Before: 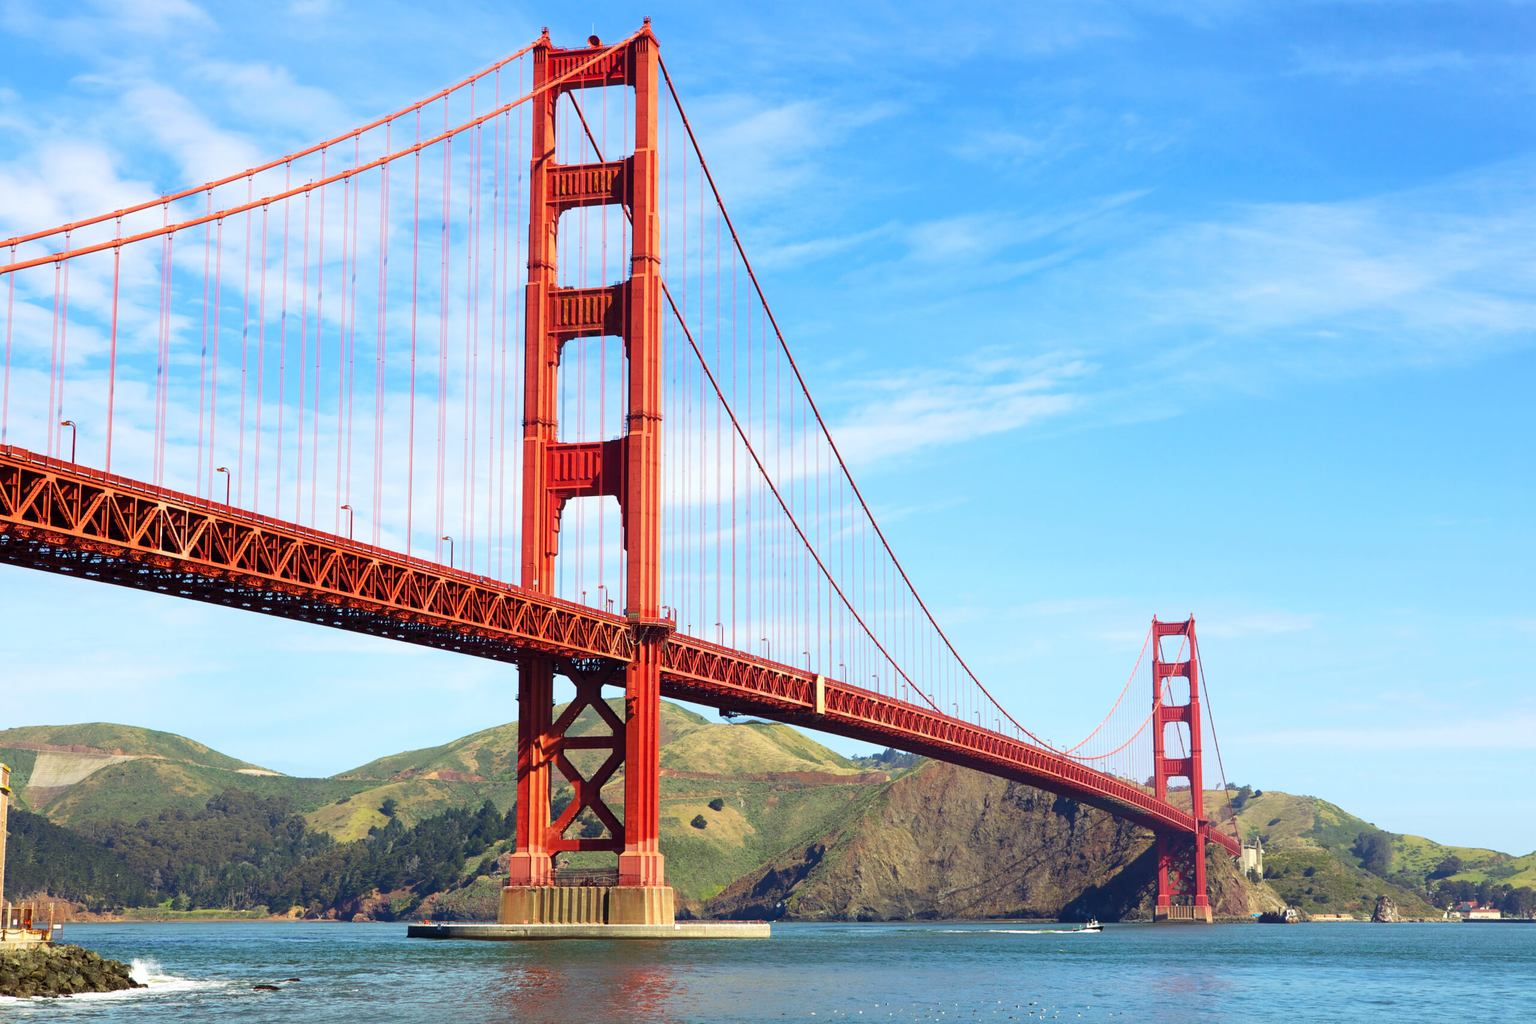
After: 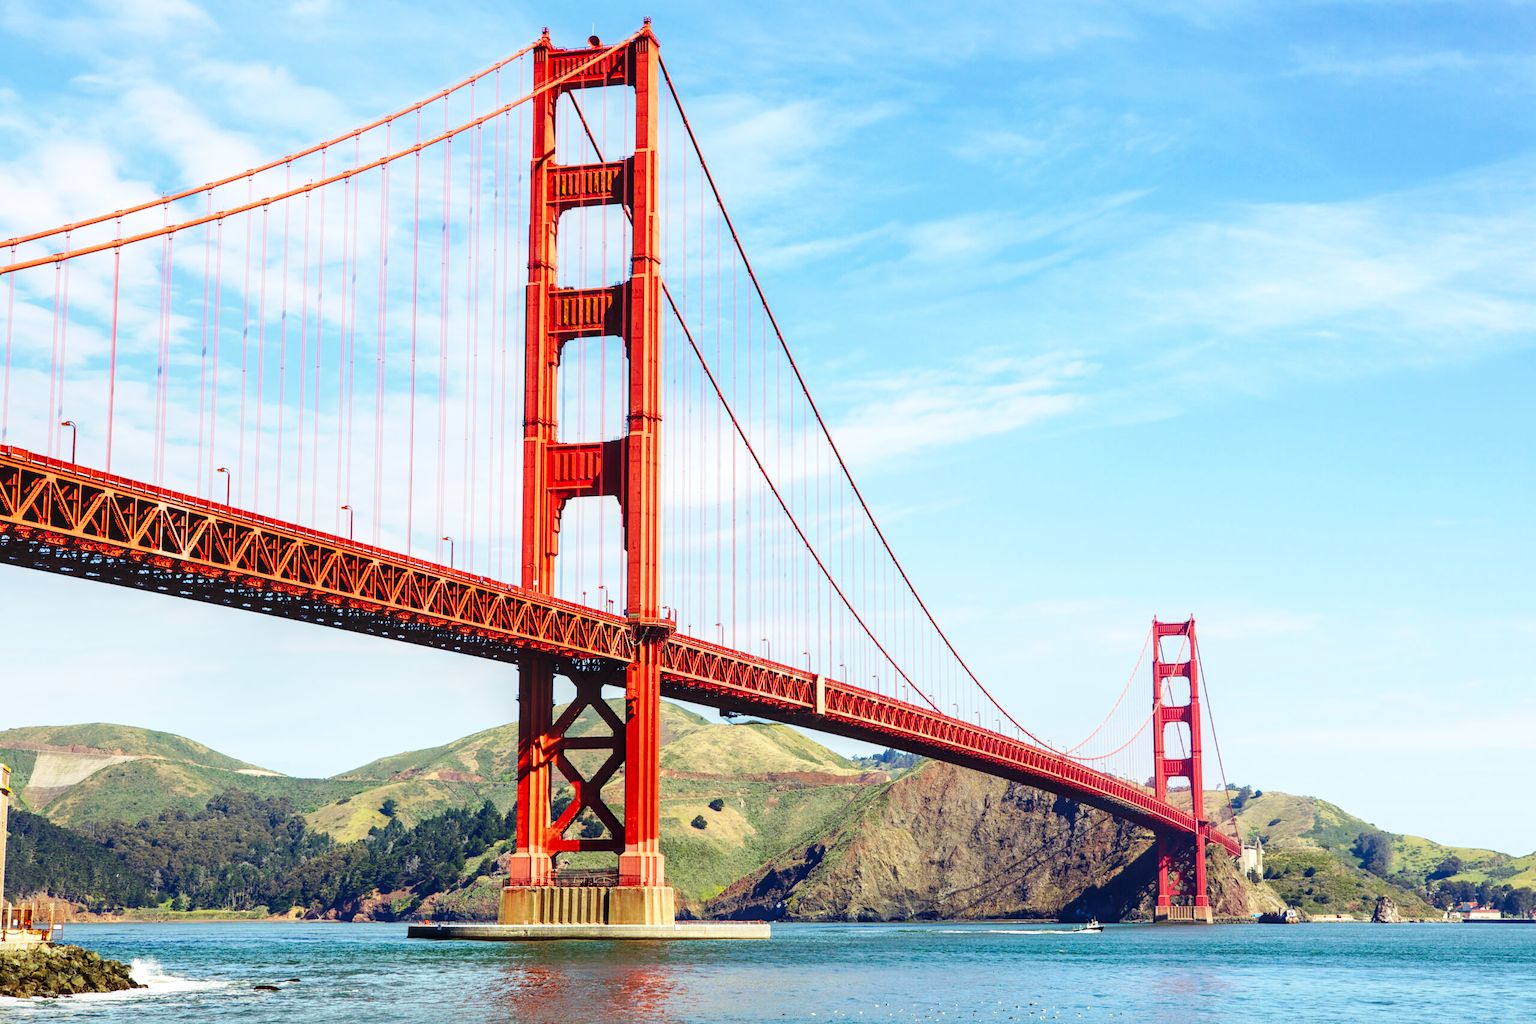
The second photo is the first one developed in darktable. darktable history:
local contrast: on, module defaults
base curve: curves: ch0 [(0, 0) (0.036, 0.025) (0.121, 0.166) (0.206, 0.329) (0.605, 0.79) (1, 1)], preserve colors none
